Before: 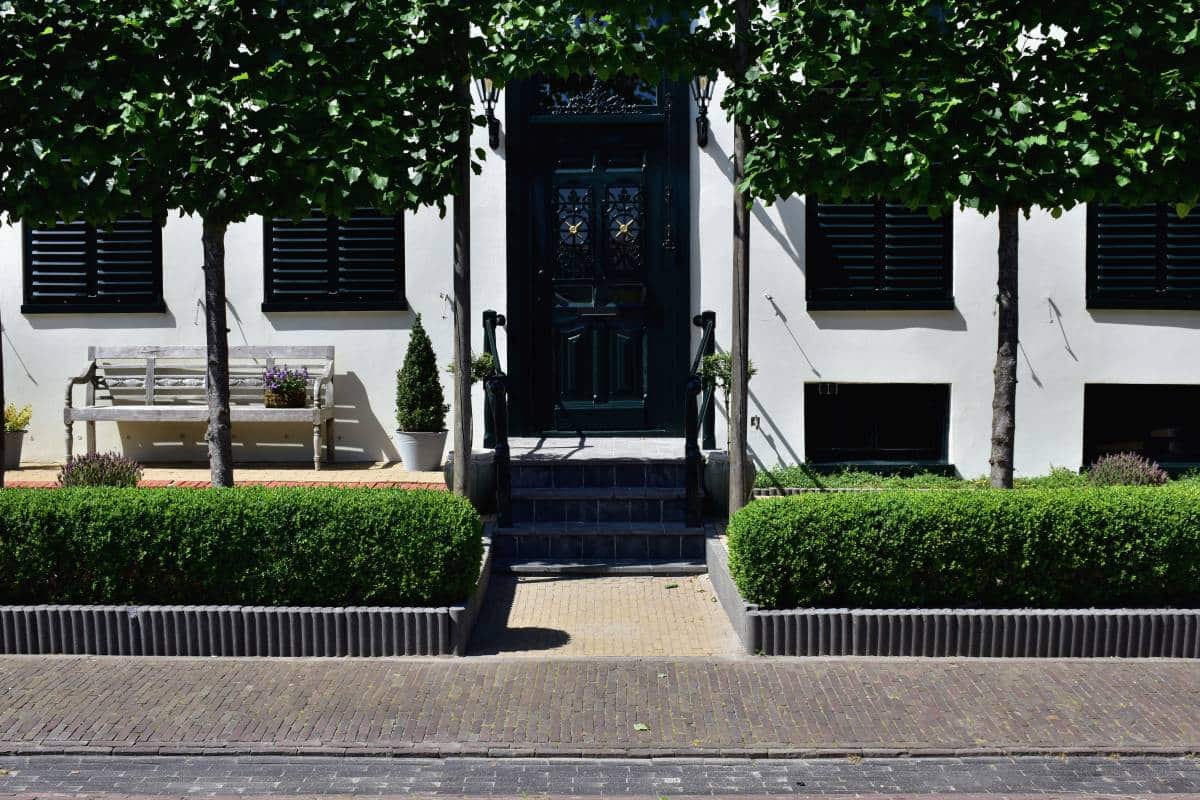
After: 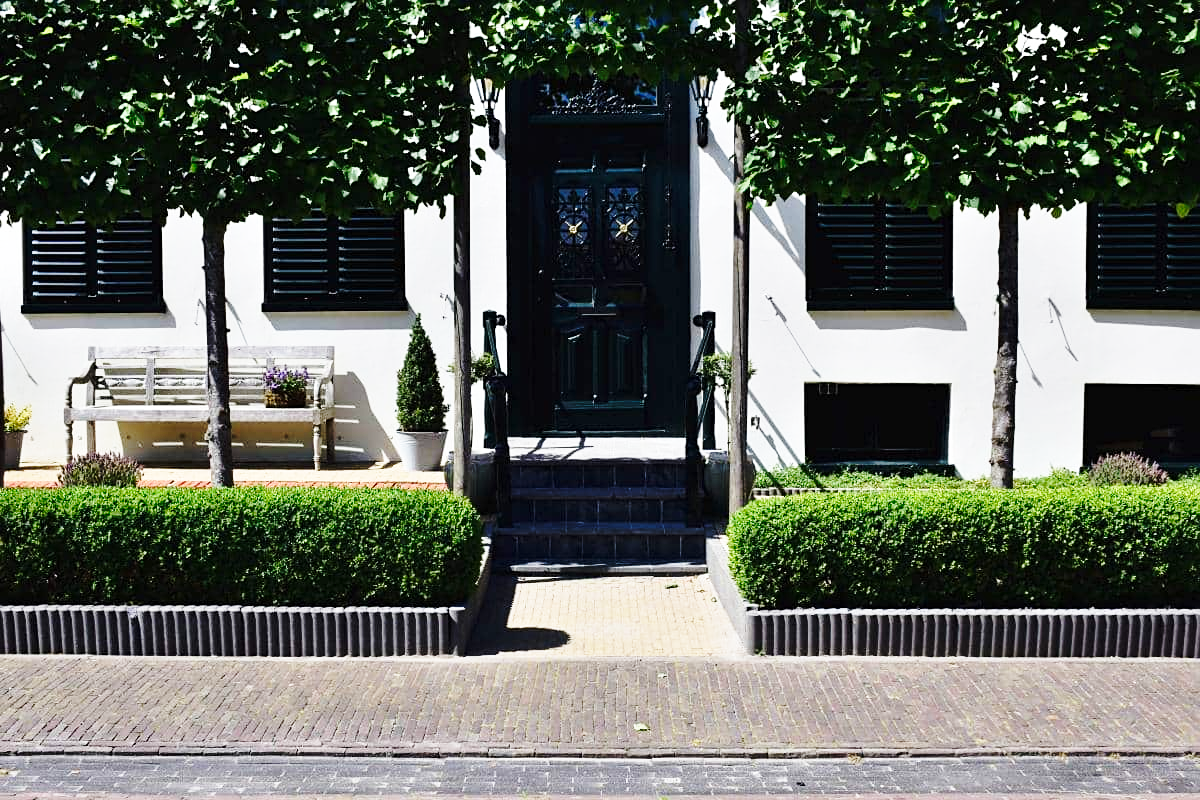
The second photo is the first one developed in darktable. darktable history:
base curve: curves: ch0 [(0, 0) (0.032, 0.037) (0.105, 0.228) (0.435, 0.76) (0.856, 0.983) (1, 1)], preserve colors none
sharpen: amount 0.217
